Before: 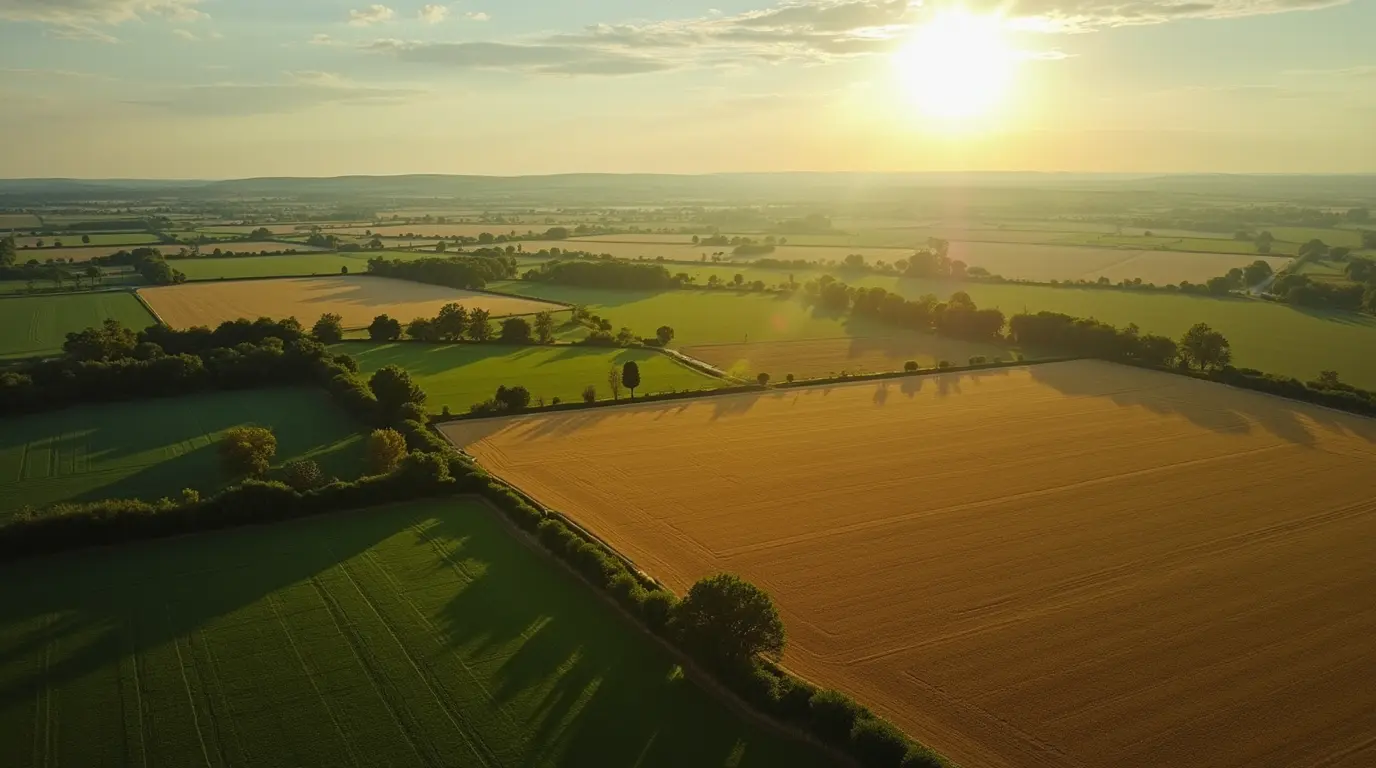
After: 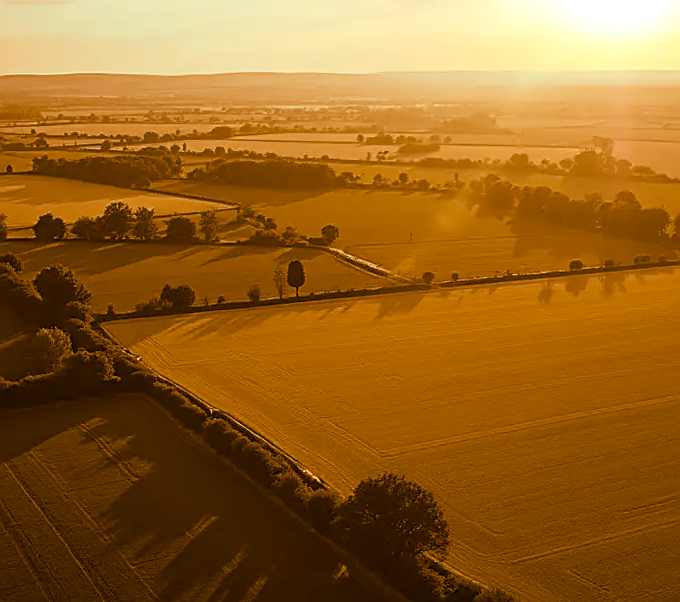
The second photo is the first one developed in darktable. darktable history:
crop and rotate: angle 0.02°, left 24.353%, top 13.219%, right 26.156%, bottom 8.224%
split-toning: shadows › hue 26°, shadows › saturation 0.92, highlights › hue 40°, highlights › saturation 0.92, balance -63, compress 0%
exposure: exposure 0.258 EV, compensate highlight preservation false
sharpen: on, module defaults
